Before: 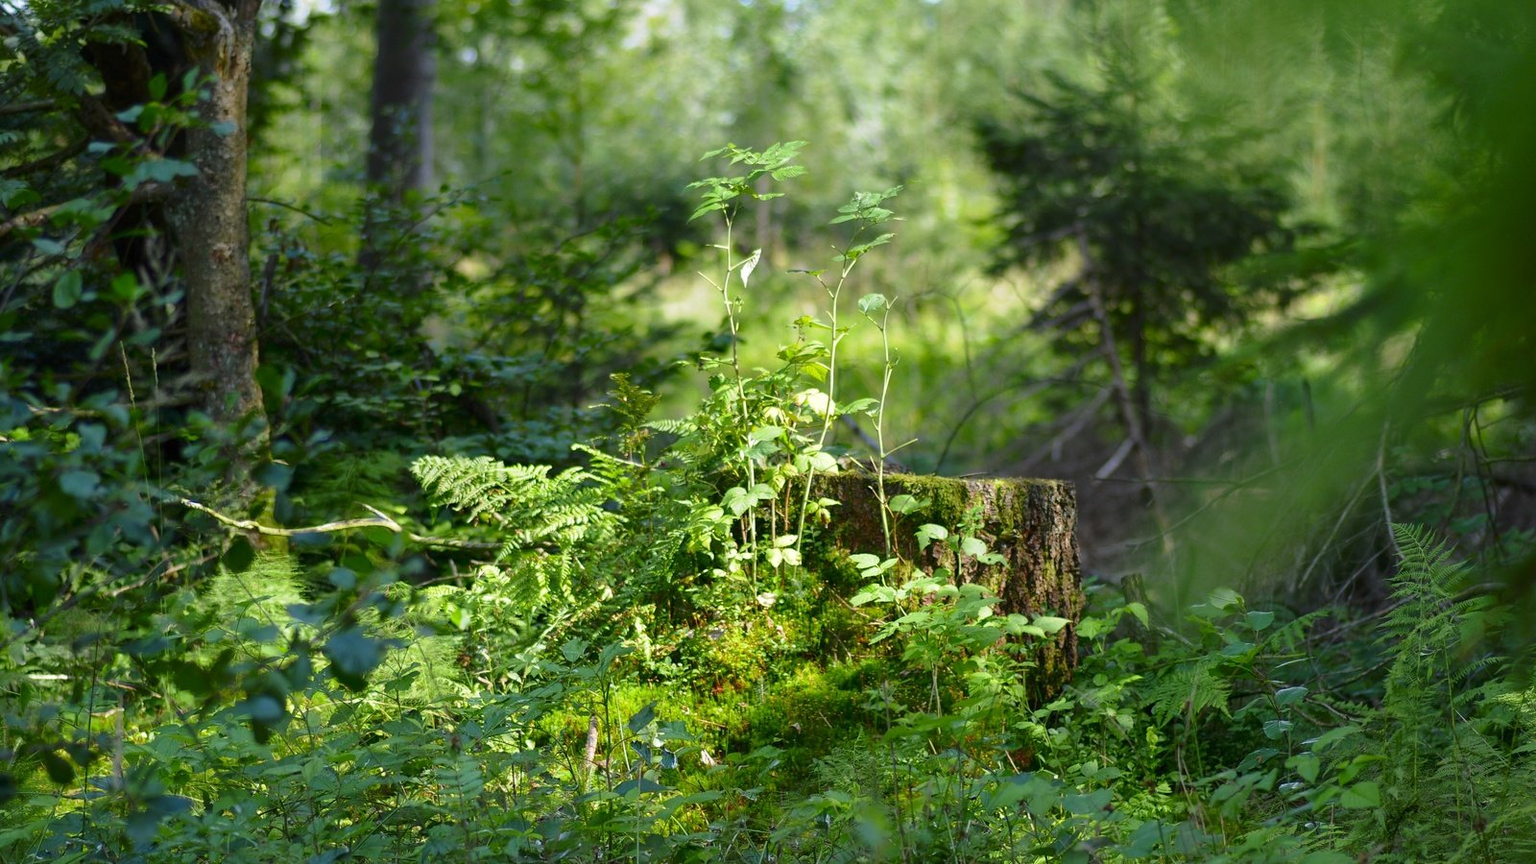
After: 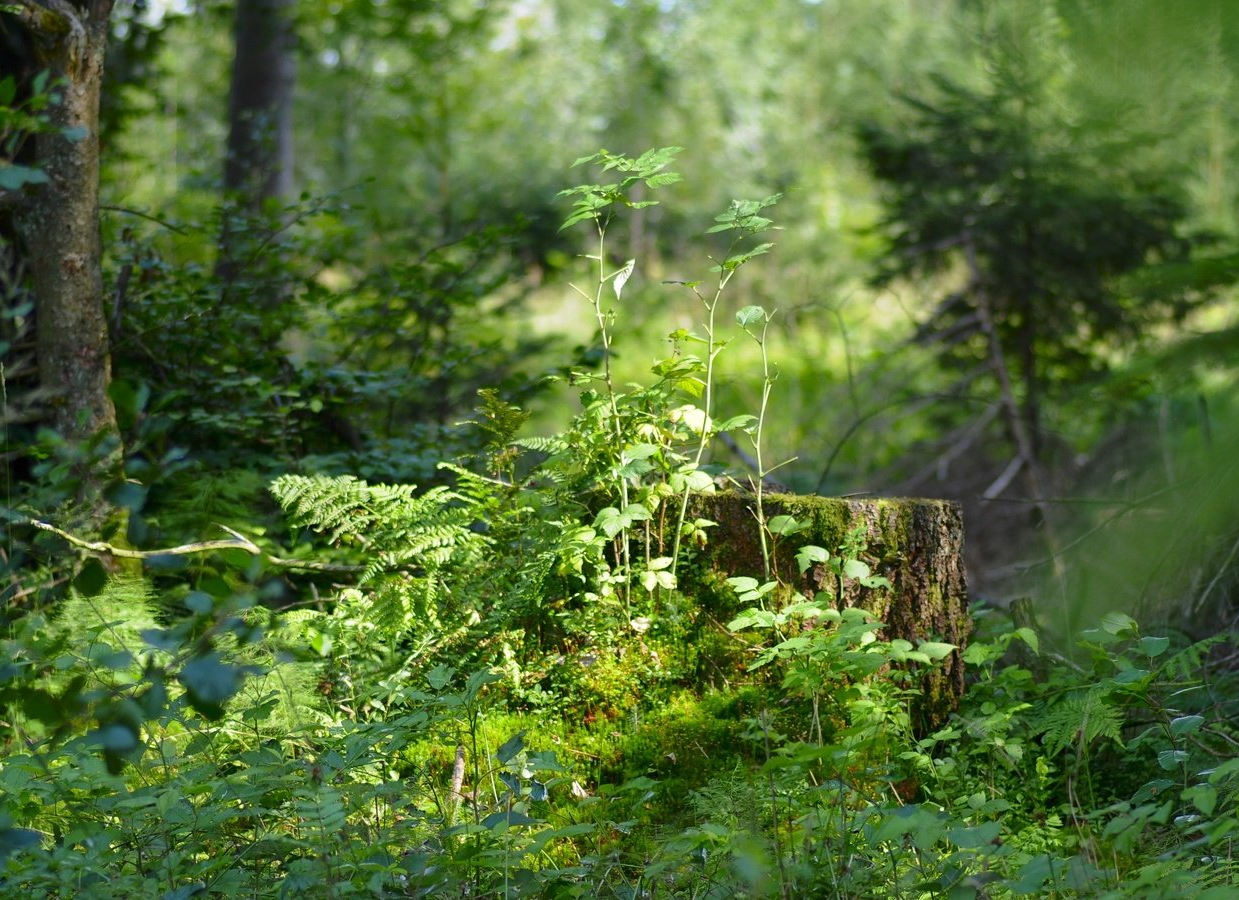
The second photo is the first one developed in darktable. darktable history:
crop: left 9.884%, right 12.657%
